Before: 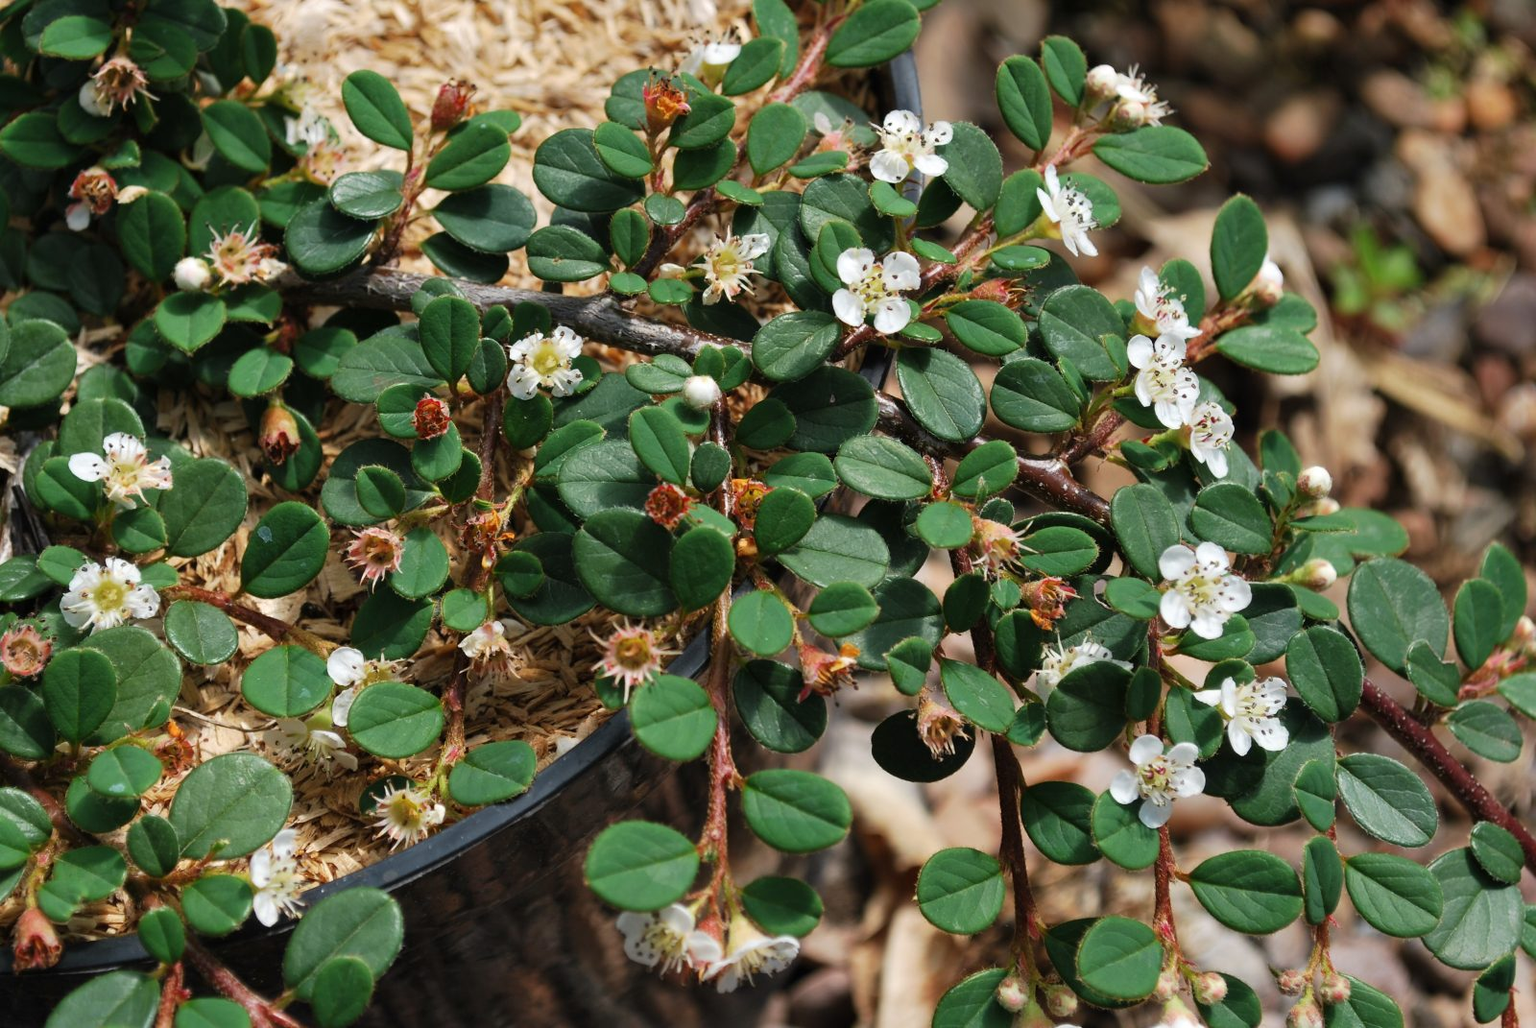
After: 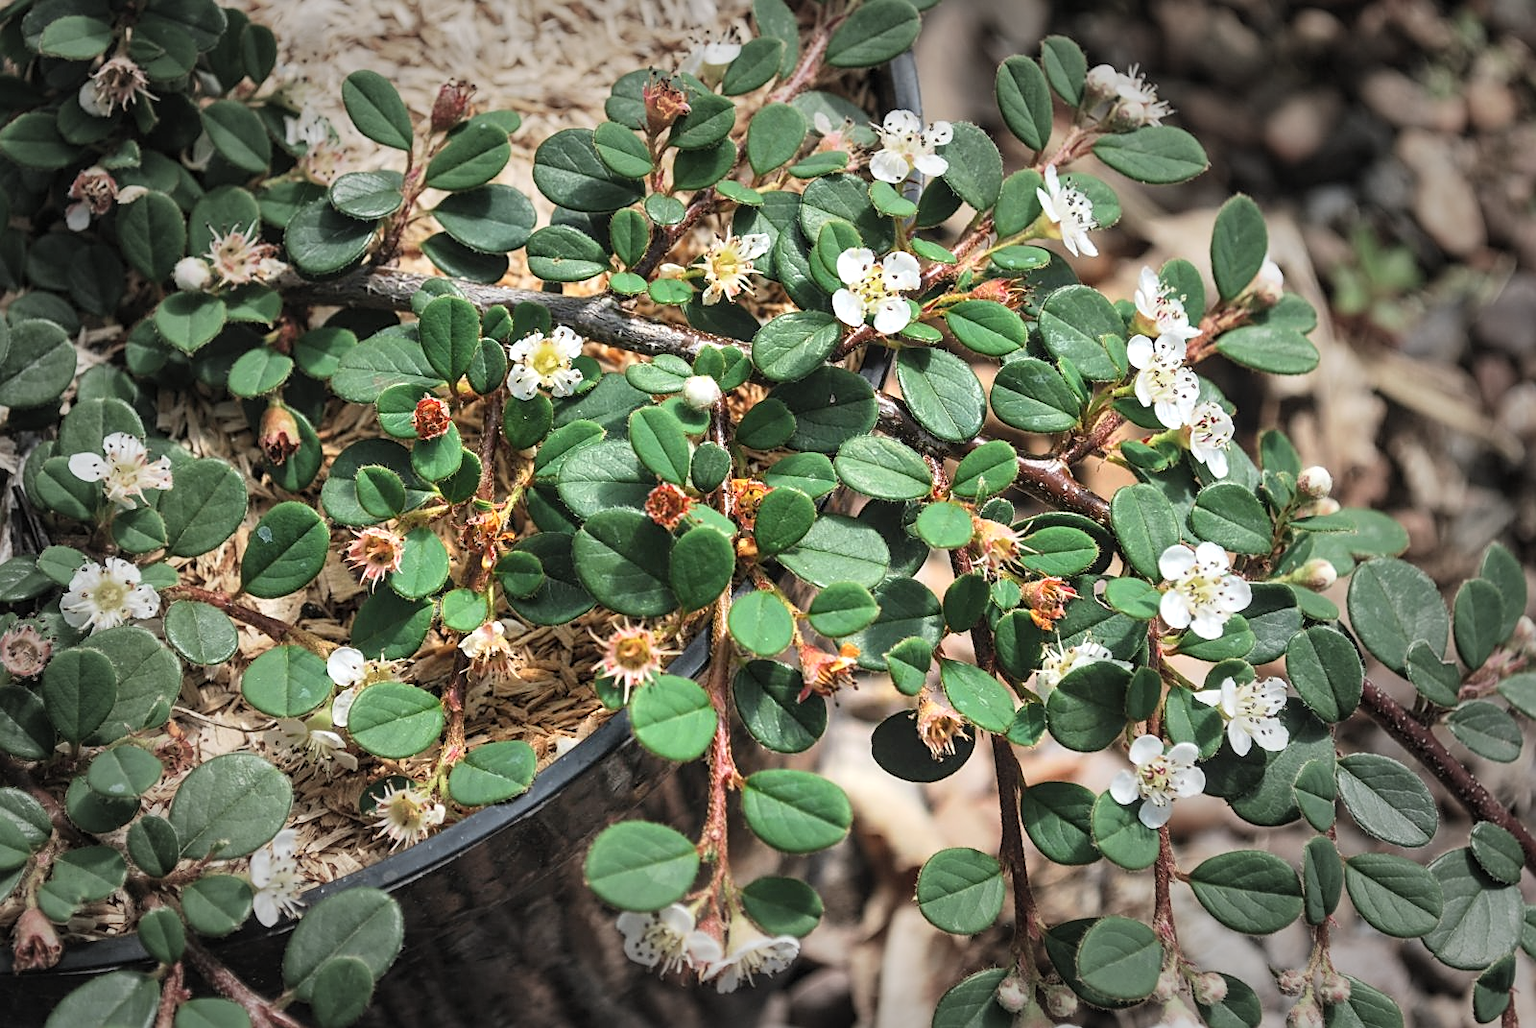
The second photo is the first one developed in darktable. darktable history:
vignetting: fall-off start 48.41%, automatic ratio true, width/height ratio 1.29, unbound false
exposure: black level correction 0, exposure 0.4 EV, compensate exposure bias true, compensate highlight preservation false
contrast brightness saturation: contrast 0.14, brightness 0.21
local contrast: on, module defaults
sharpen: on, module defaults
